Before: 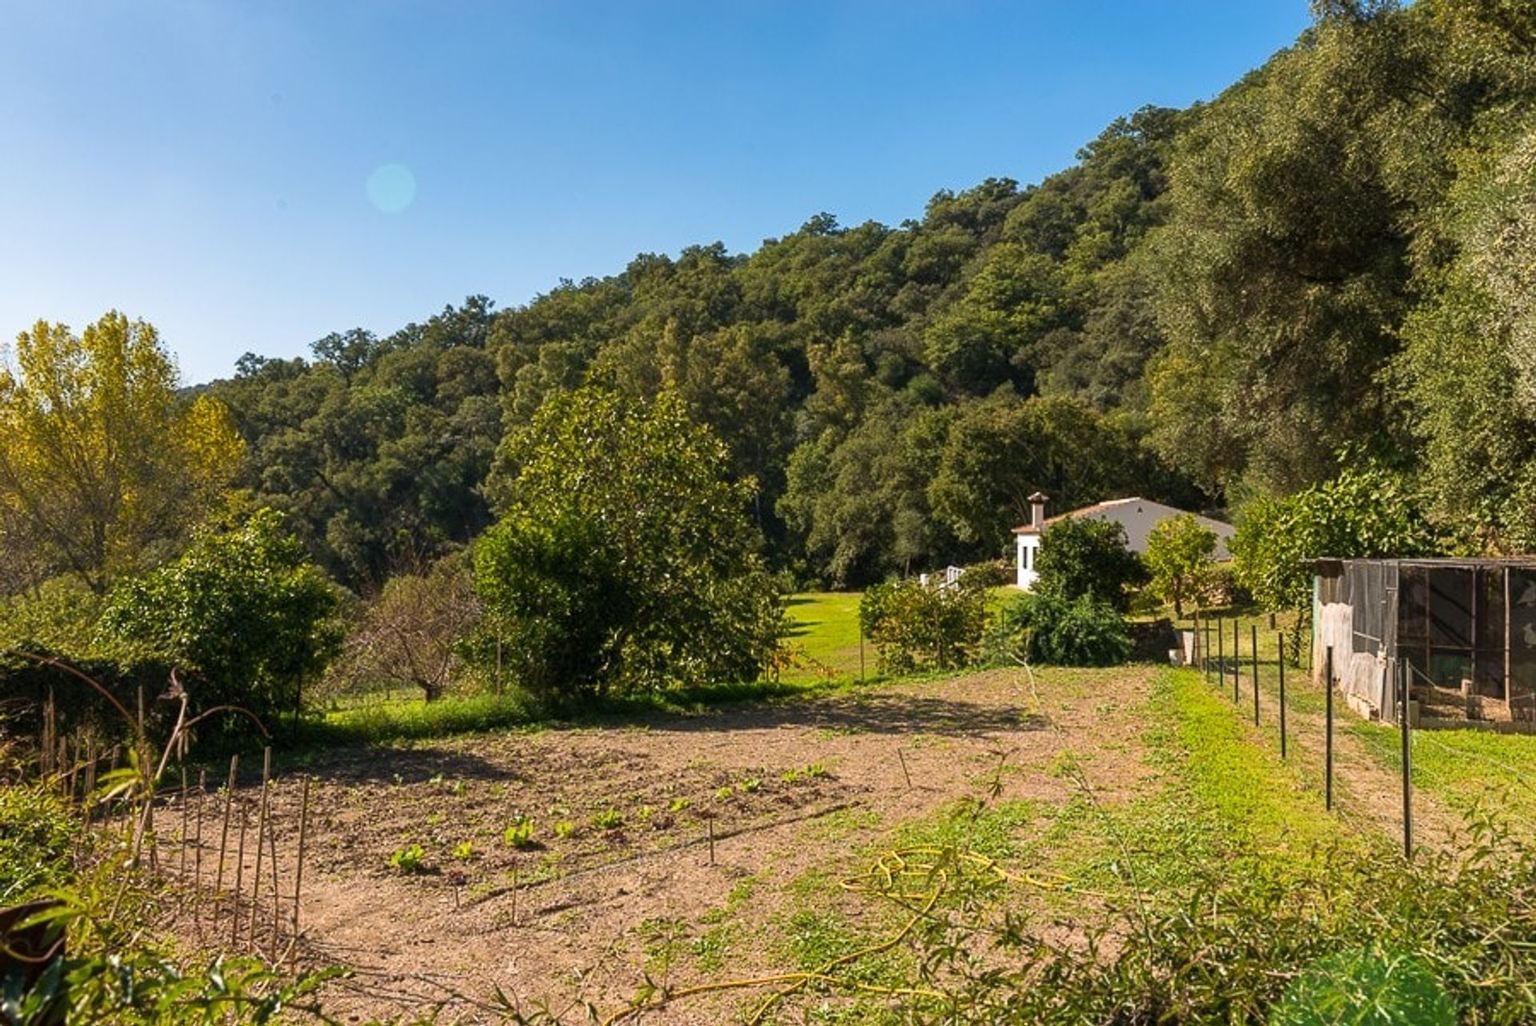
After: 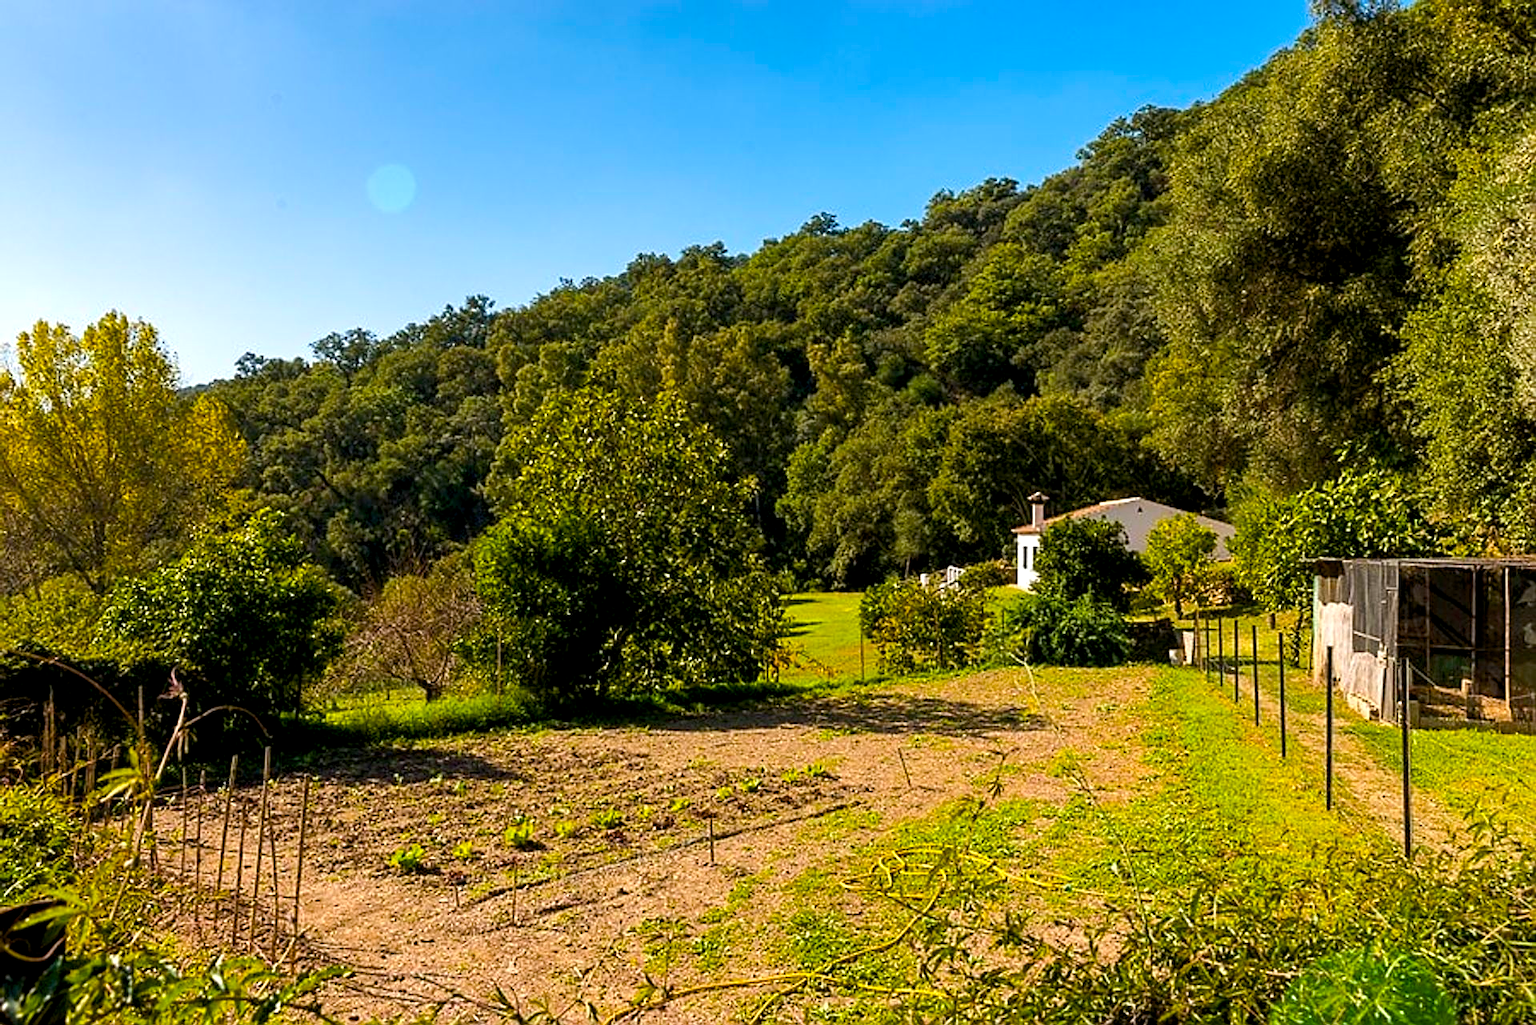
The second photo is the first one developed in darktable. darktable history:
color balance rgb: shadows lift › hue 85.92°, global offset › luminance -0.869%, perceptual saturation grading › global saturation 36.866%, perceptual brilliance grading › highlights 6.677%, perceptual brilliance grading › mid-tones 17.906%, perceptual brilliance grading › shadows -5.207%
sharpen: on, module defaults
